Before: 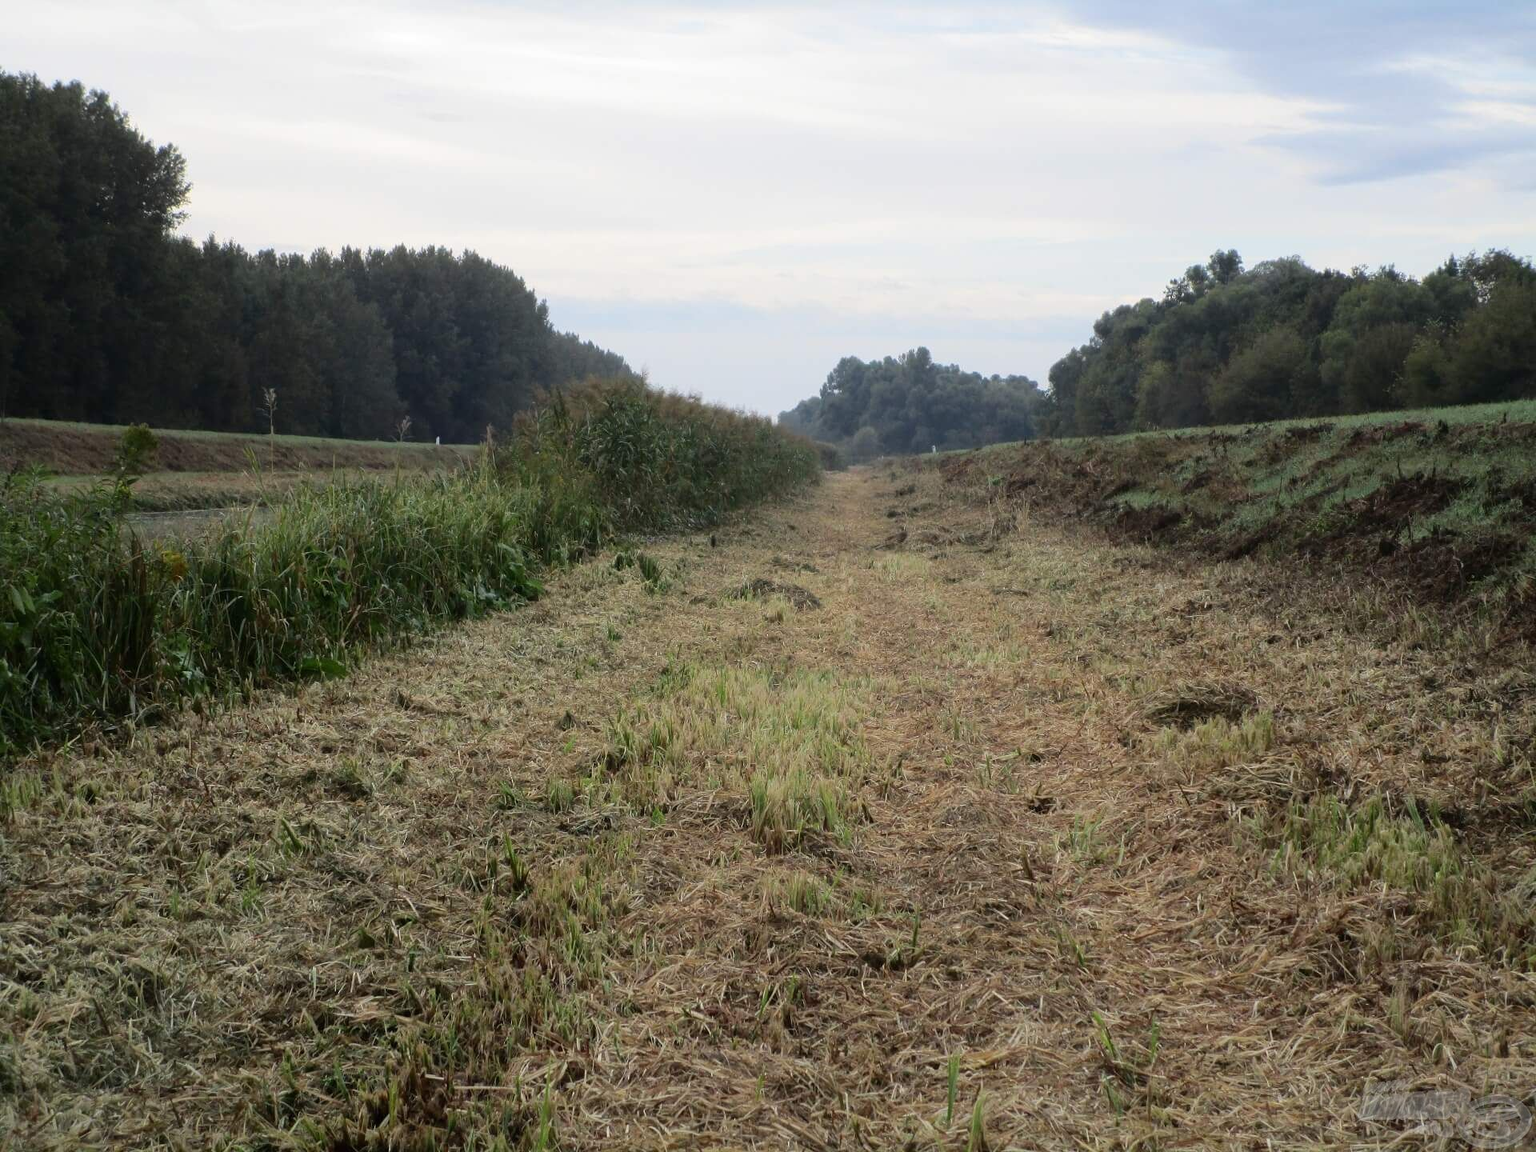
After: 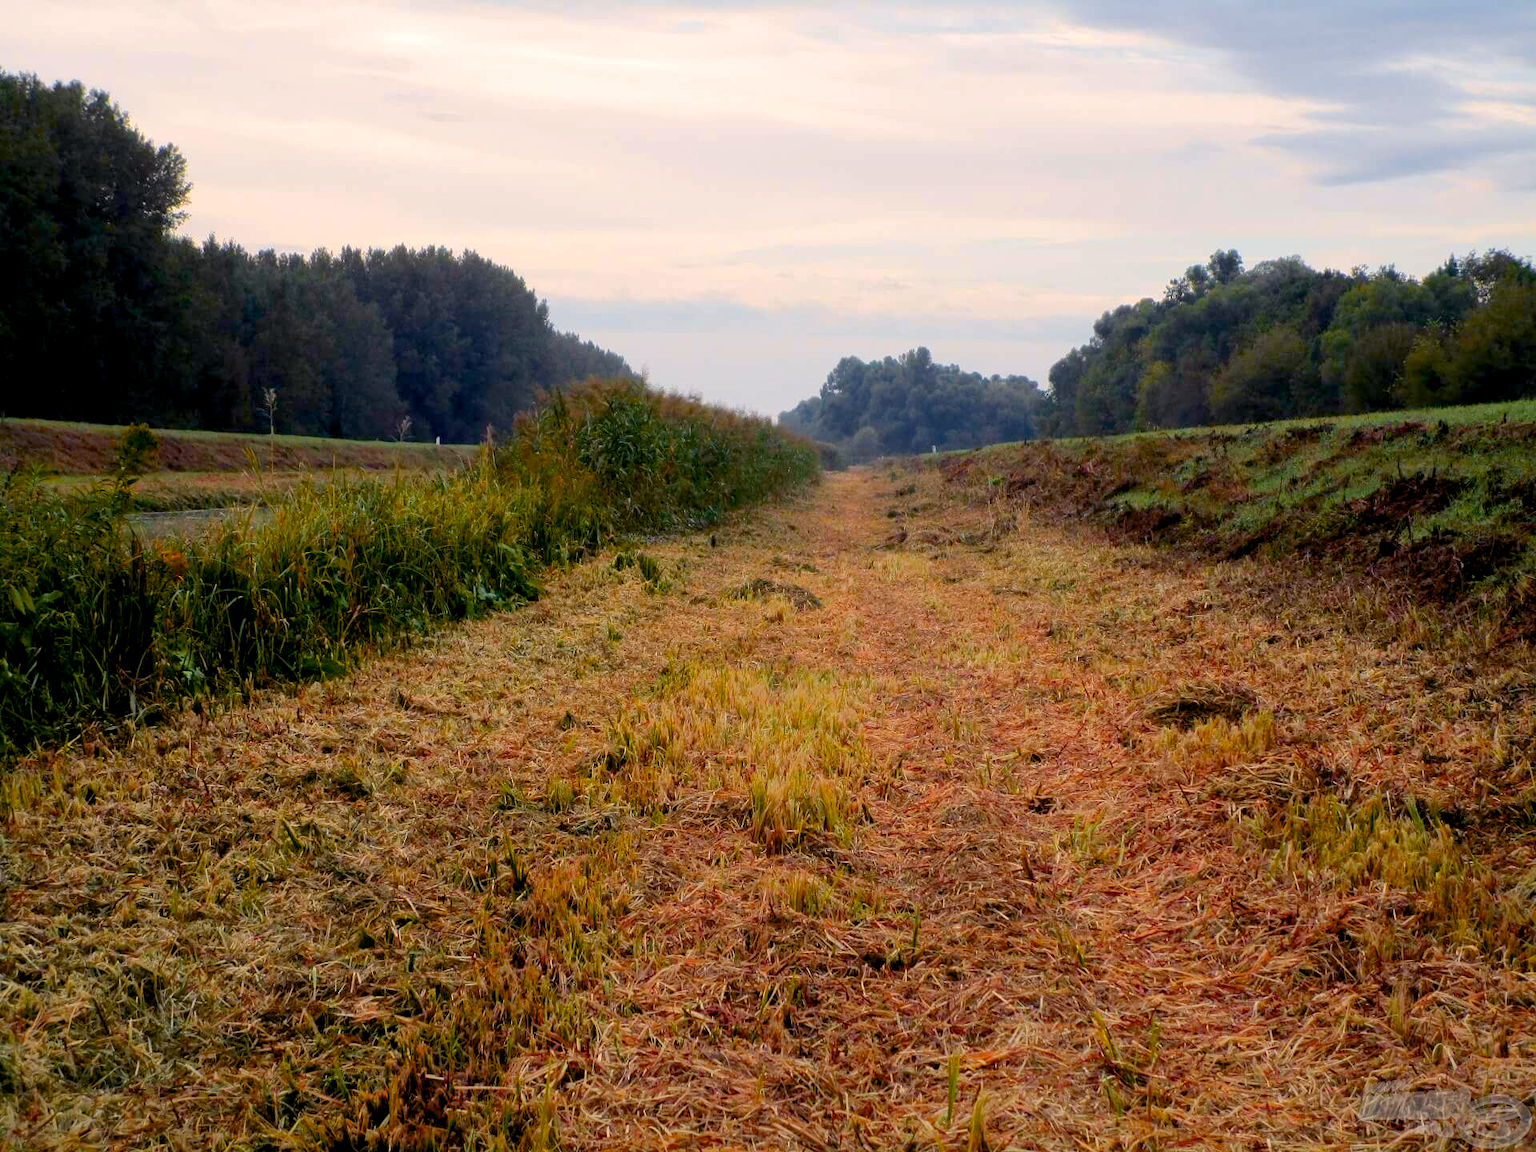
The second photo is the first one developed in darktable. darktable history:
color balance rgb: shadows lift › chroma 3%, shadows lift › hue 280.8°, power › hue 330°, highlights gain › chroma 3%, highlights gain › hue 75.6°, global offset › luminance -1%, perceptual saturation grading › global saturation 20%, perceptual saturation grading › highlights -25%, perceptual saturation grading › shadows 50%, global vibrance 20%
contrast brightness saturation: contrast 0.05
color zones: curves: ch1 [(0.24, 0.629) (0.75, 0.5)]; ch2 [(0.255, 0.454) (0.745, 0.491)], mix 102.12%
shadows and highlights: shadows 10, white point adjustment 1, highlights -40
white balance: red 1.009, blue 1.027
